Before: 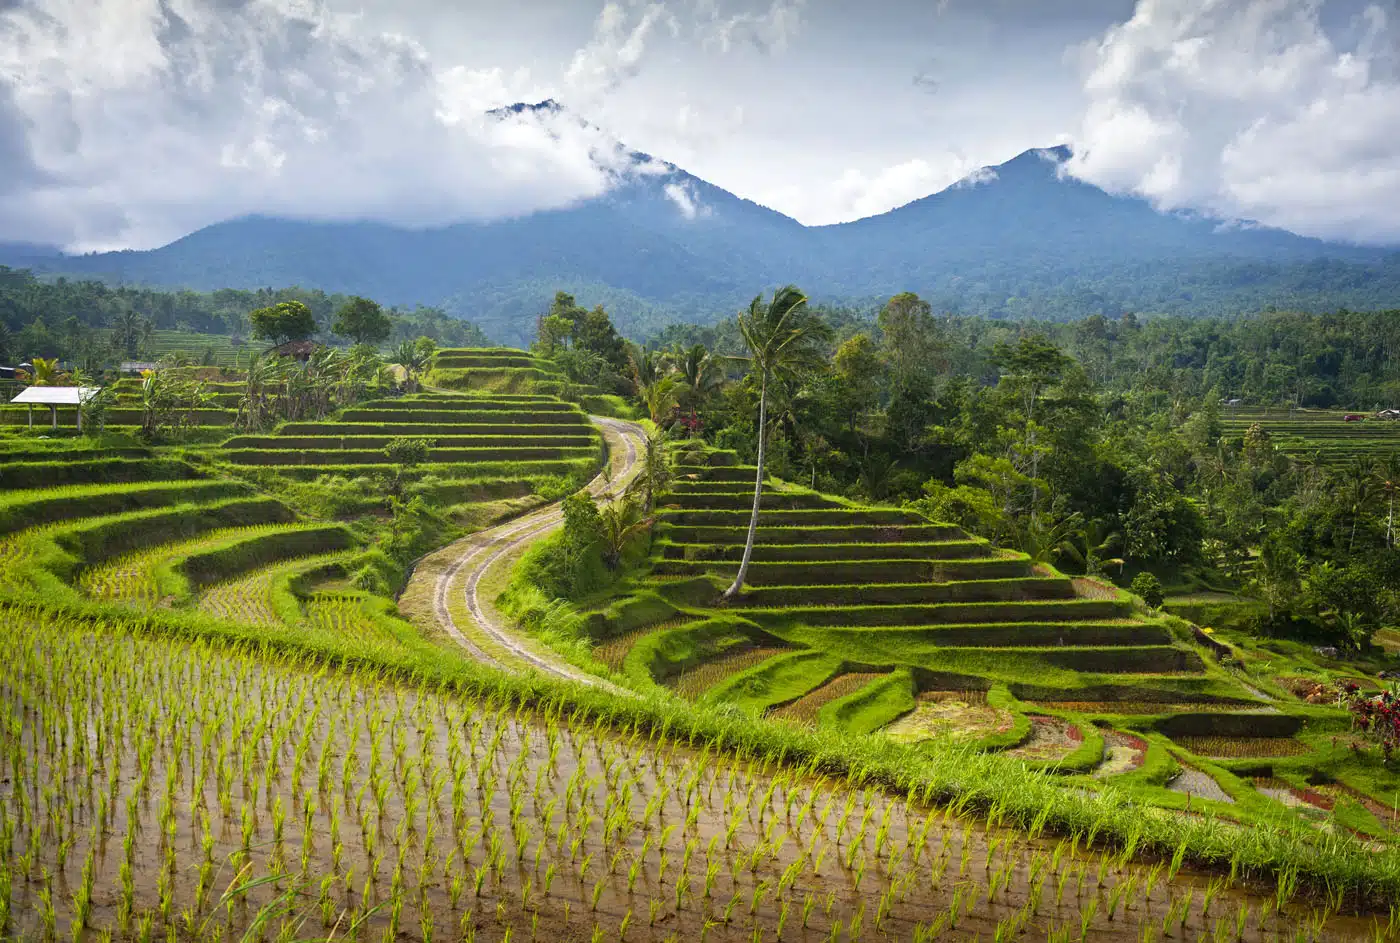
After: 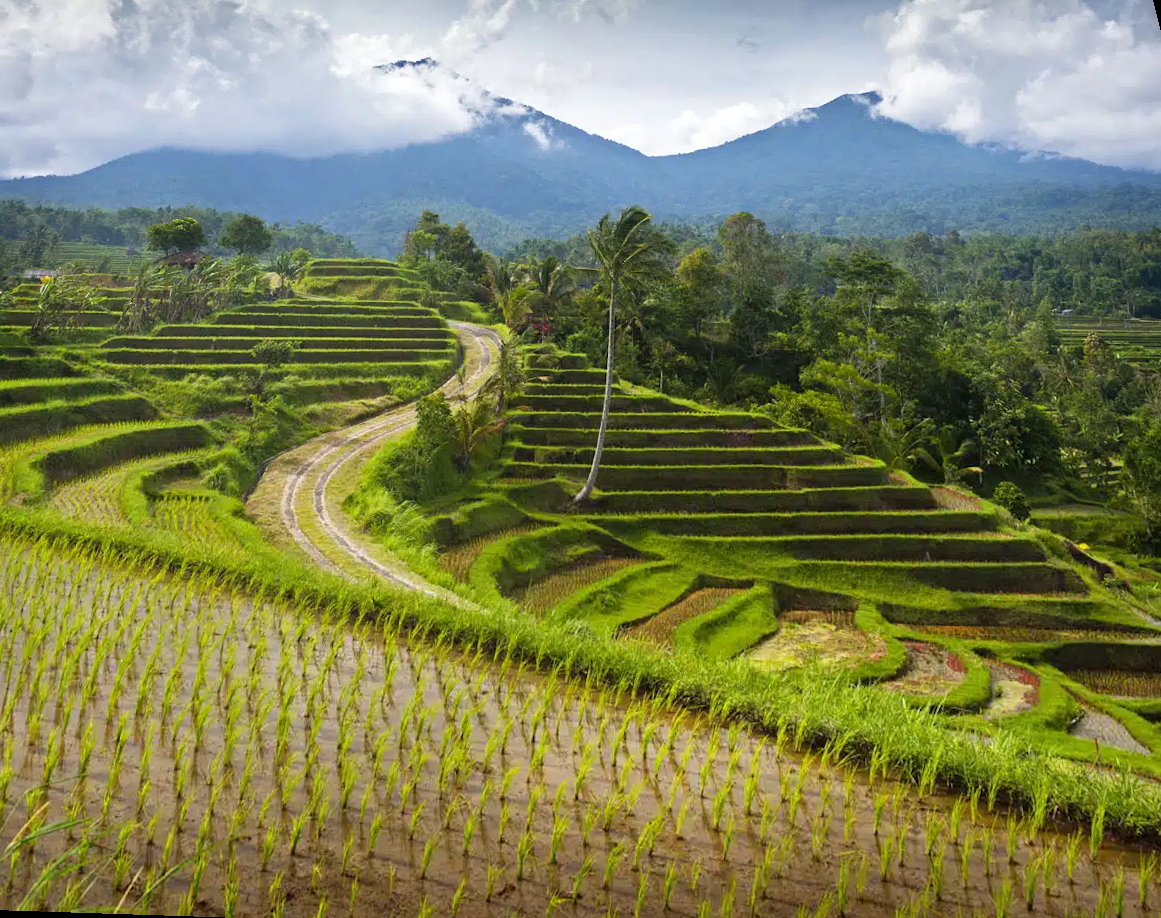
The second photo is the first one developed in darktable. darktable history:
rotate and perspective: rotation 0.72°, lens shift (vertical) -0.352, lens shift (horizontal) -0.051, crop left 0.152, crop right 0.859, crop top 0.019, crop bottom 0.964
